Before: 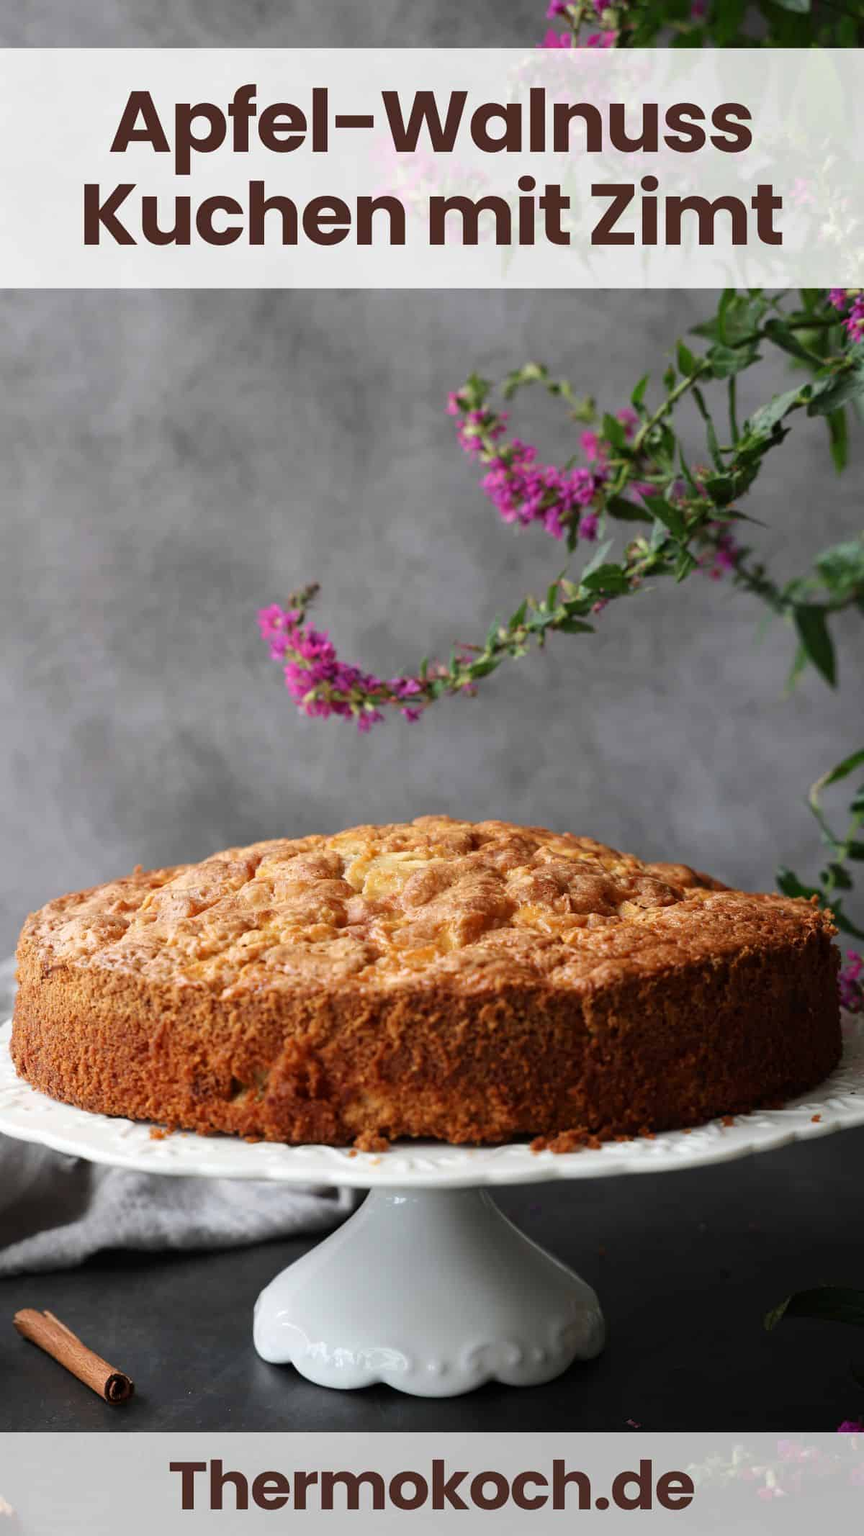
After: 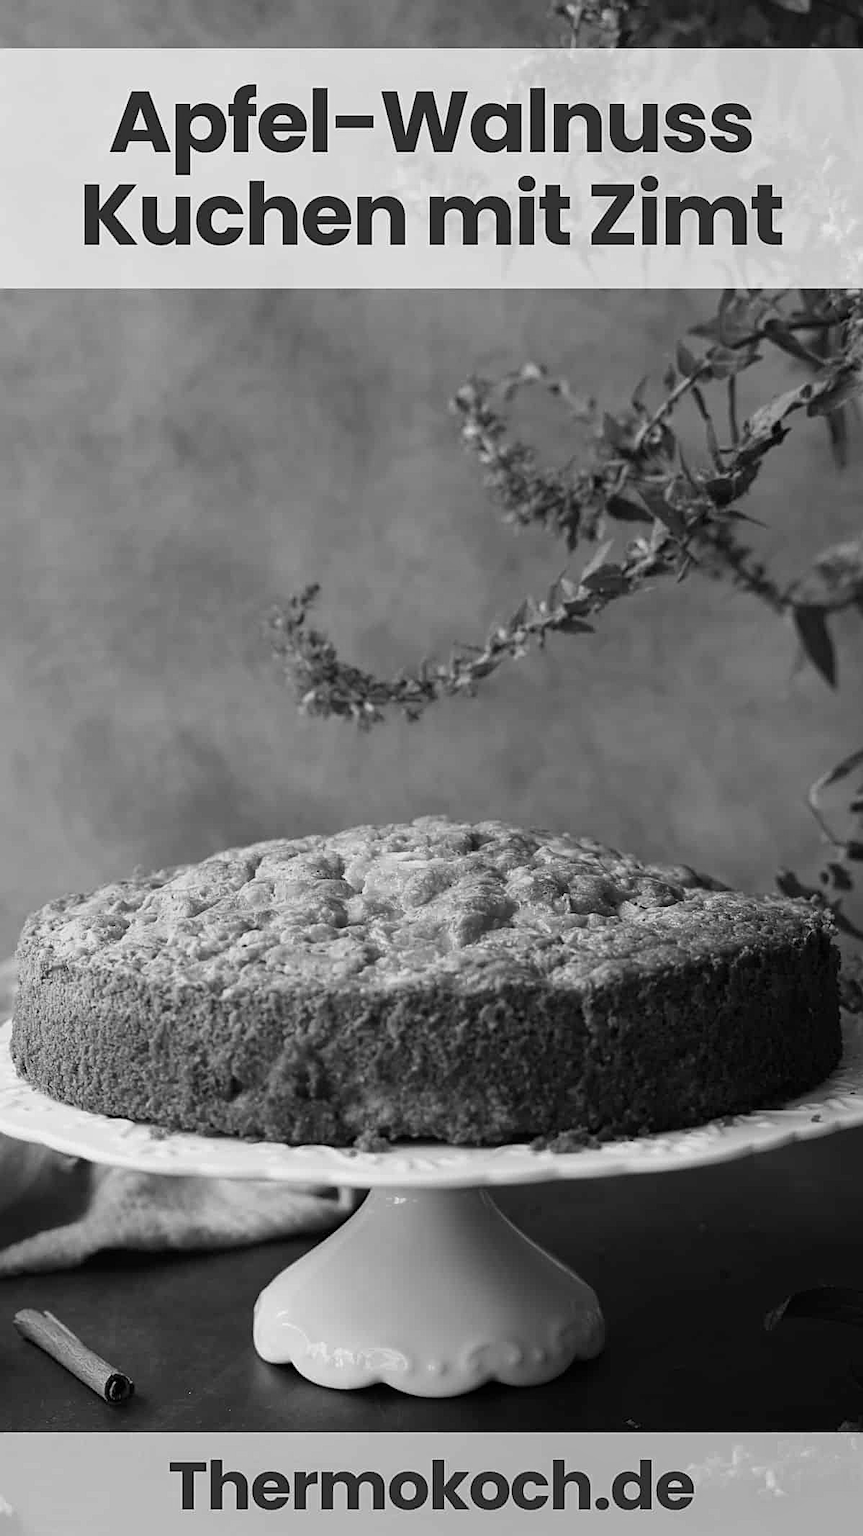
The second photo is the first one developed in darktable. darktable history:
monochrome: a -71.75, b 75.82
sharpen: on, module defaults
velvia: on, module defaults
